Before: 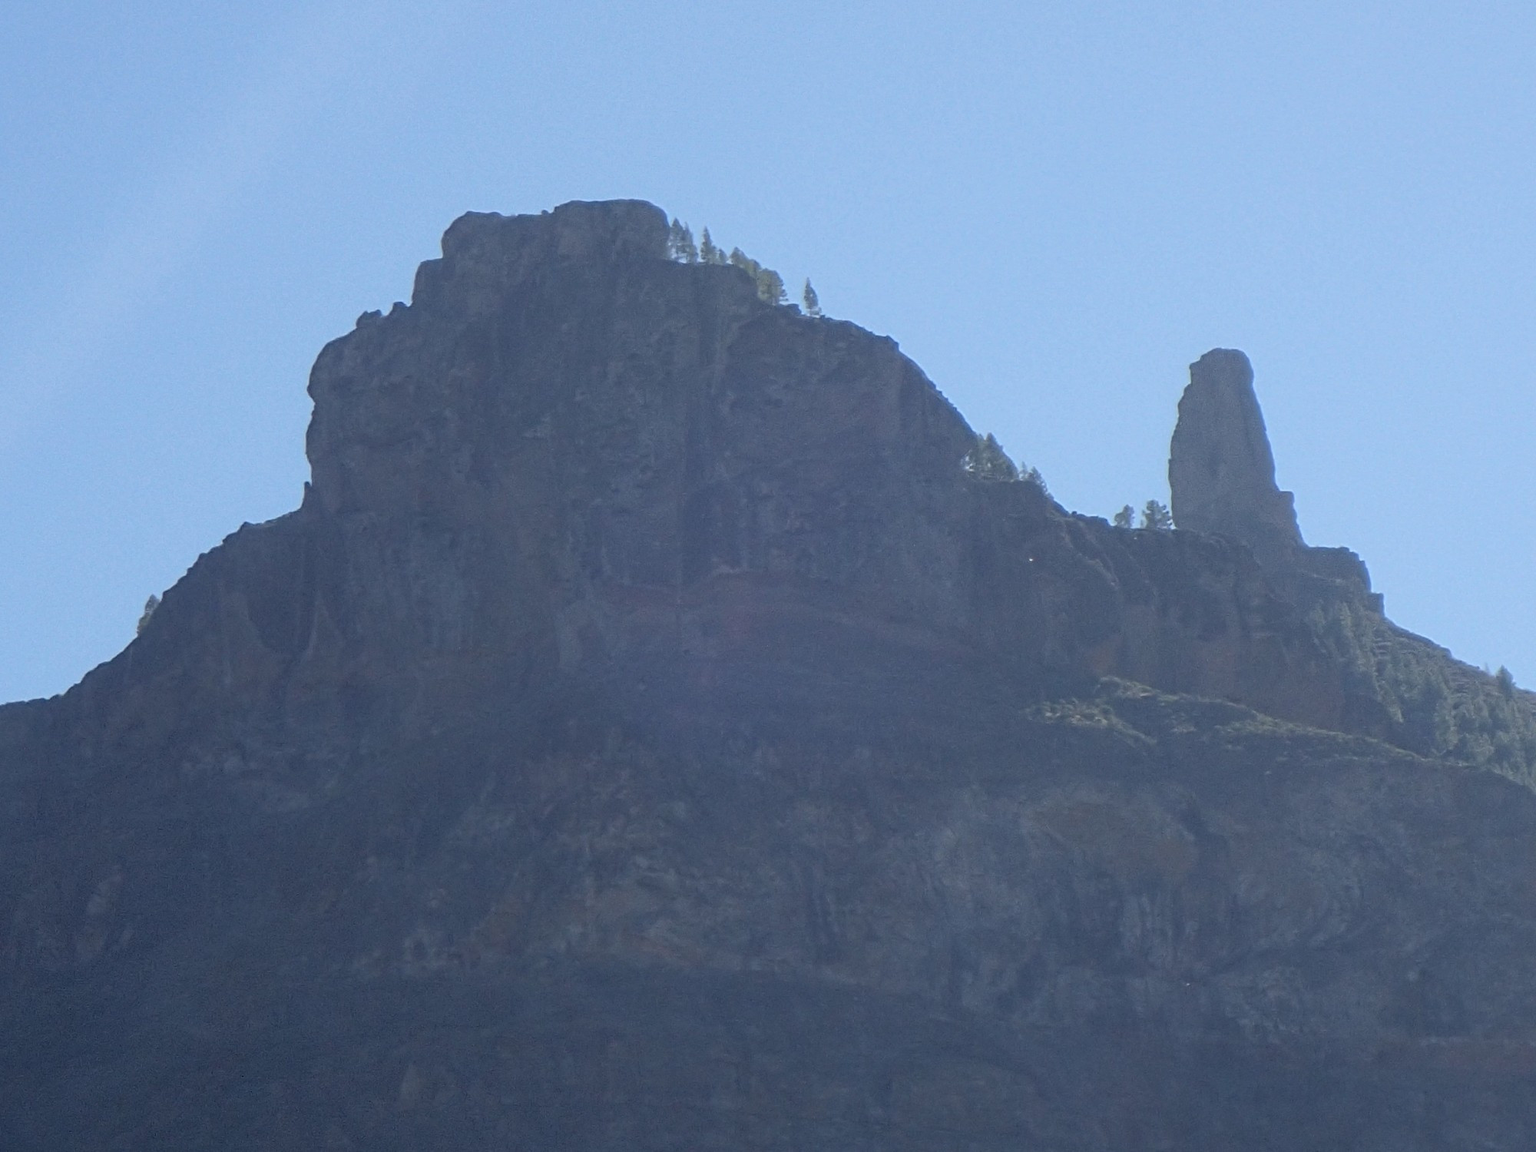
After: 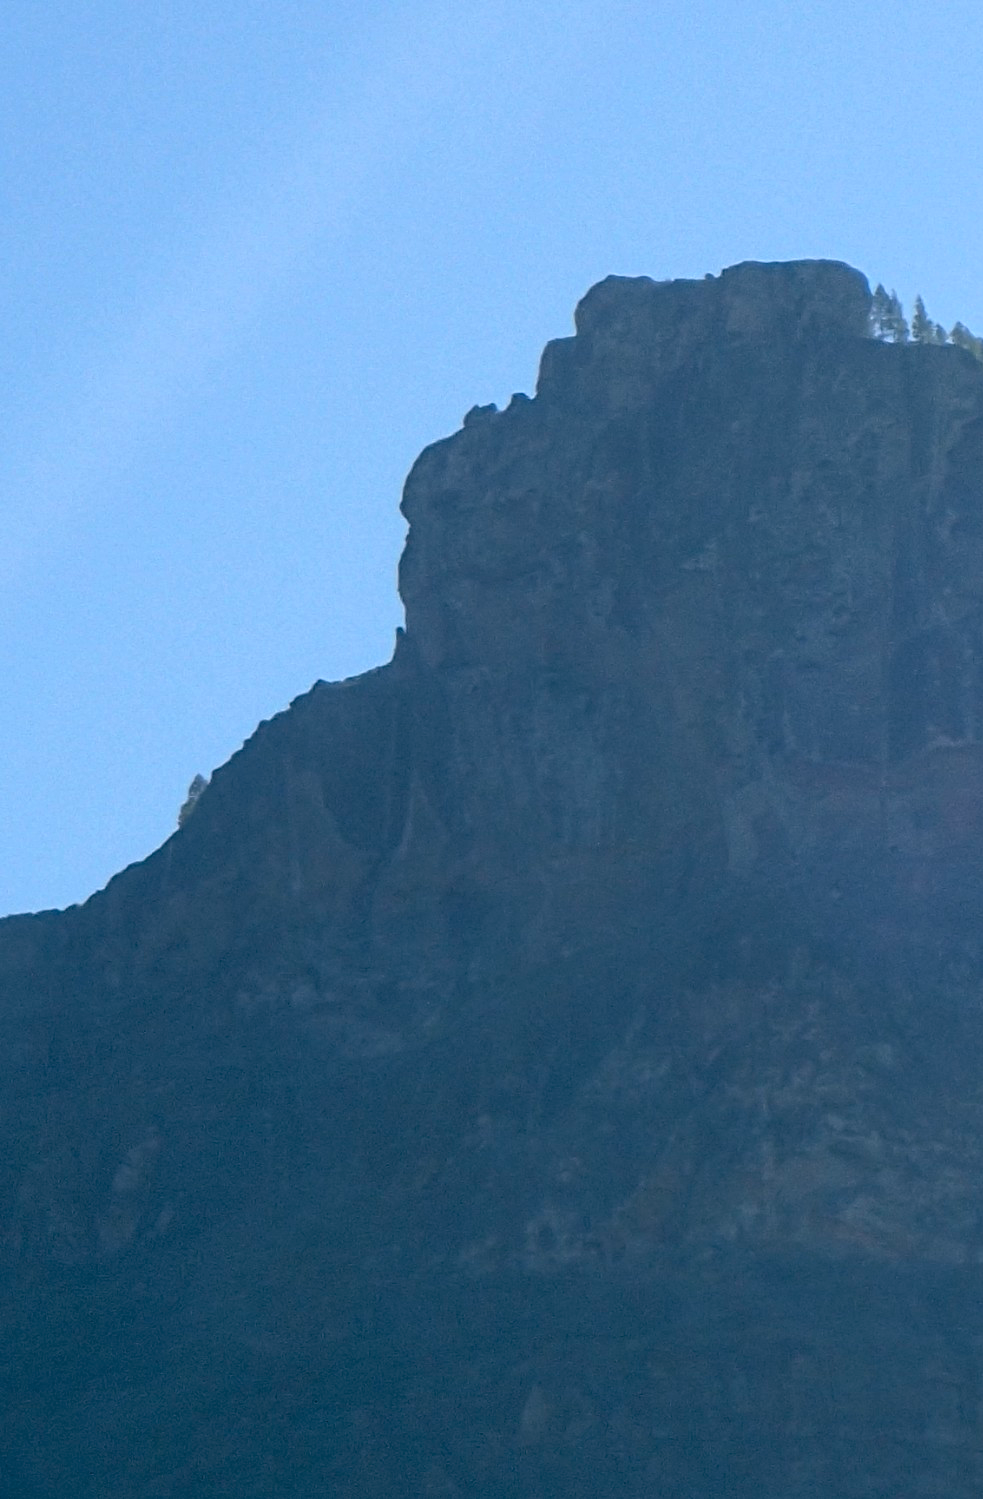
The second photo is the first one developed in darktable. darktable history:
color balance: lift [1.016, 0.983, 1, 1.017], gamma [0.958, 1, 1, 1], gain [0.981, 1.007, 0.993, 1.002], input saturation 118.26%, contrast 13.43%, contrast fulcrum 21.62%, output saturation 82.76%
crop and rotate: left 0%, top 0%, right 50.845%
